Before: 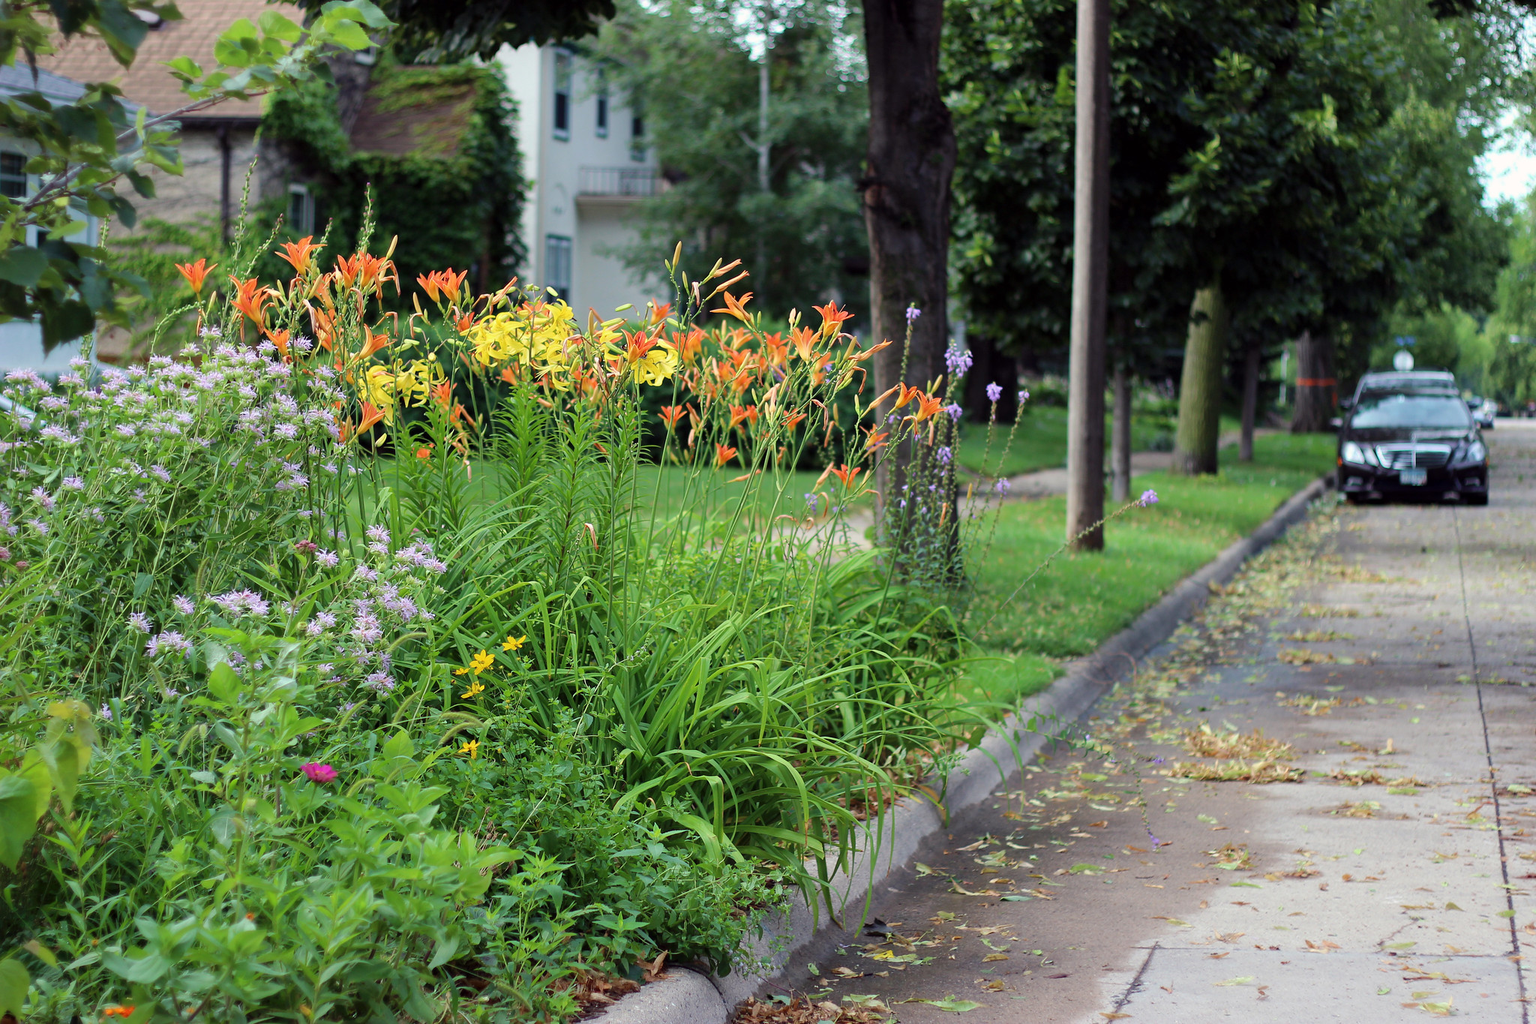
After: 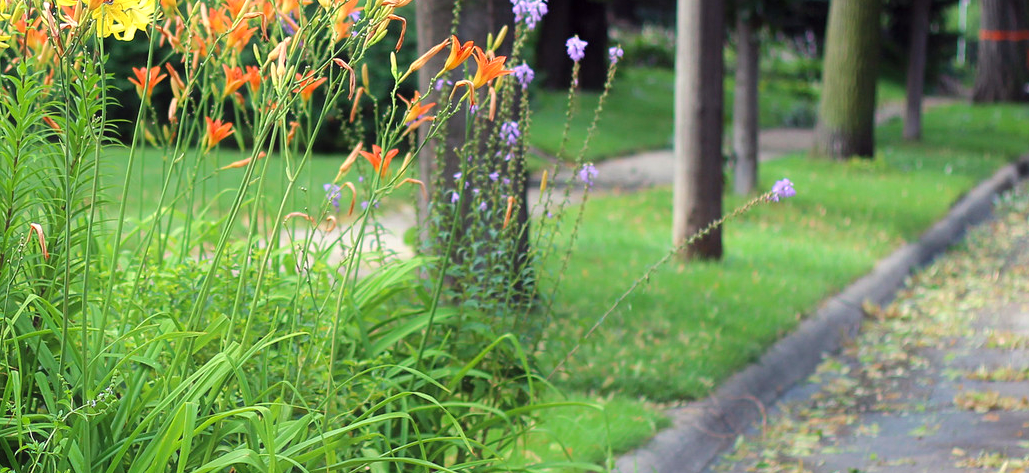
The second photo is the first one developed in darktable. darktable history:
exposure: black level correction 0.001, exposure 0.5 EV, compensate exposure bias true, compensate highlight preservation false
contrast equalizer: y [[0.5, 0.496, 0.435, 0.435, 0.496, 0.5], [0.5 ×6], [0.5 ×6], [0 ×6], [0 ×6]]
crop: left 36.607%, top 34.735%, right 13.146%, bottom 30.611%
